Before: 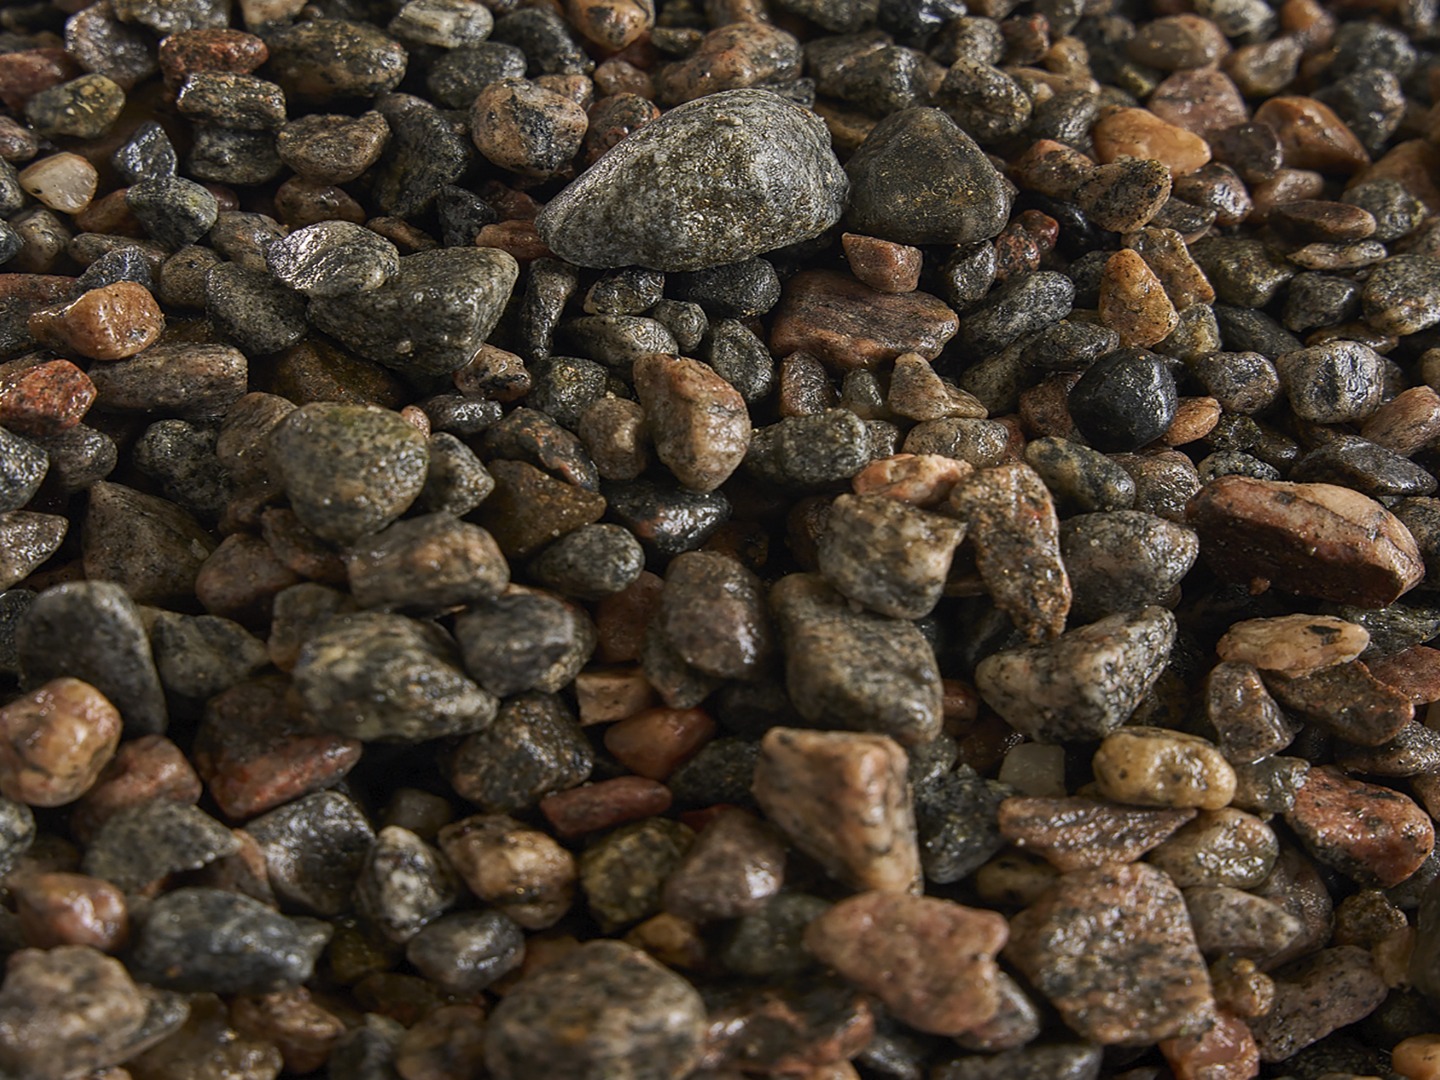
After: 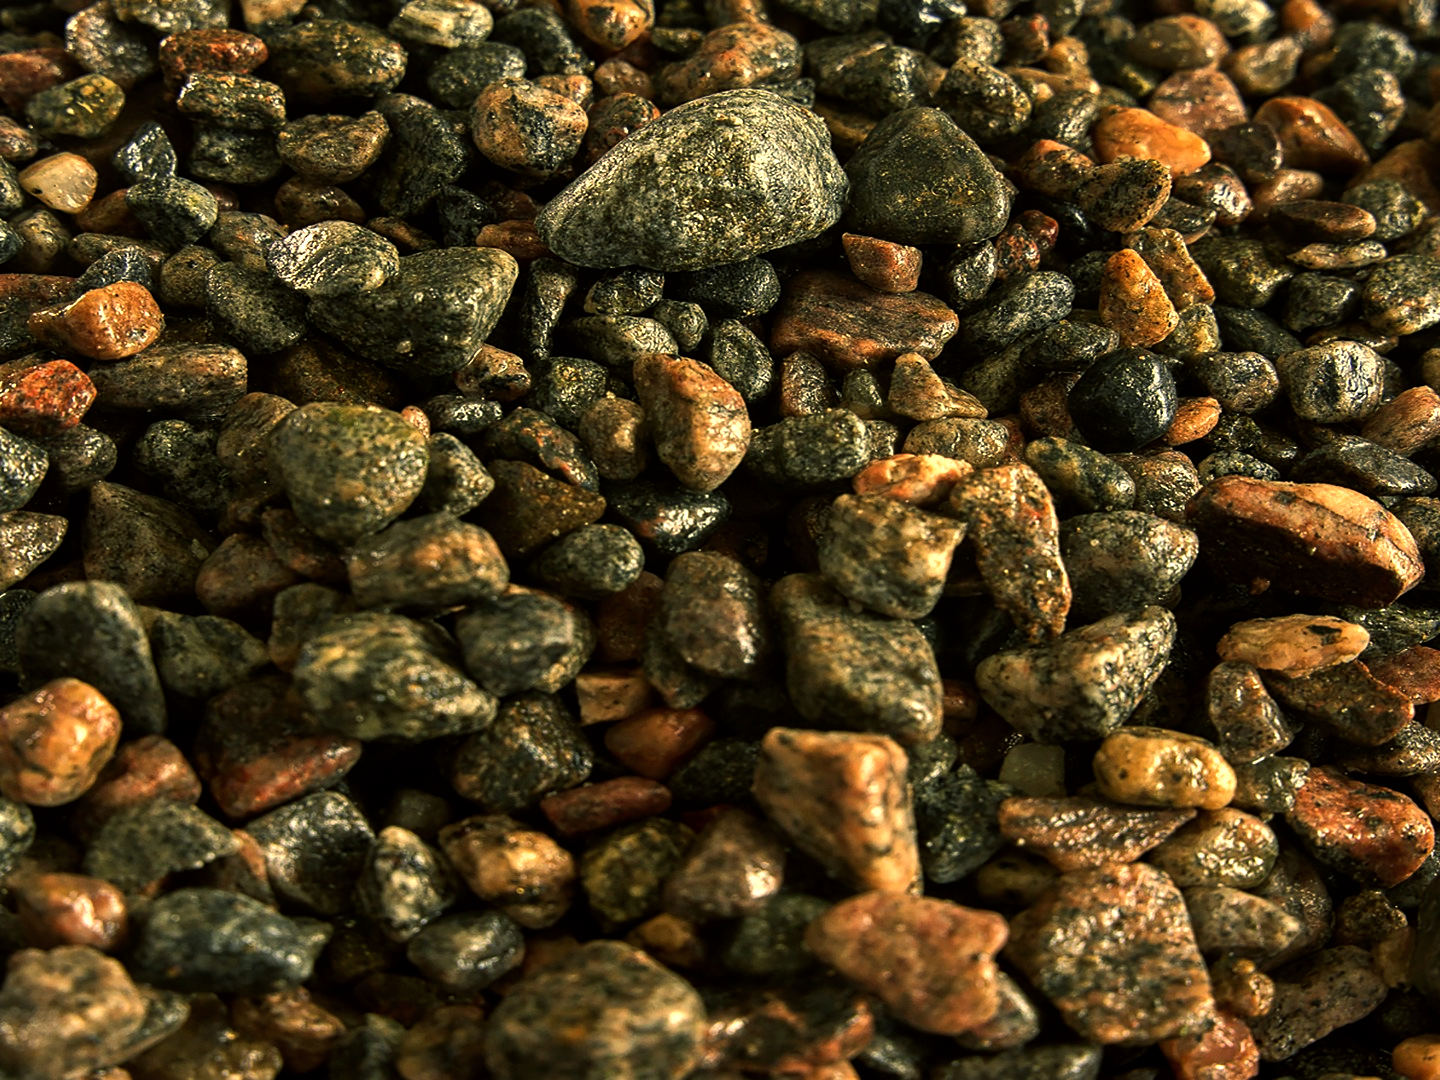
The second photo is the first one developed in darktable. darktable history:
color balance: mode lift, gamma, gain (sRGB), lift [1.014, 0.966, 0.918, 0.87], gamma [0.86, 0.734, 0.918, 0.976], gain [1.063, 1.13, 1.063, 0.86]
exposure: exposure 0.74 EV, compensate highlight preservation false
shadows and highlights: shadows 25, white point adjustment -3, highlights -30
